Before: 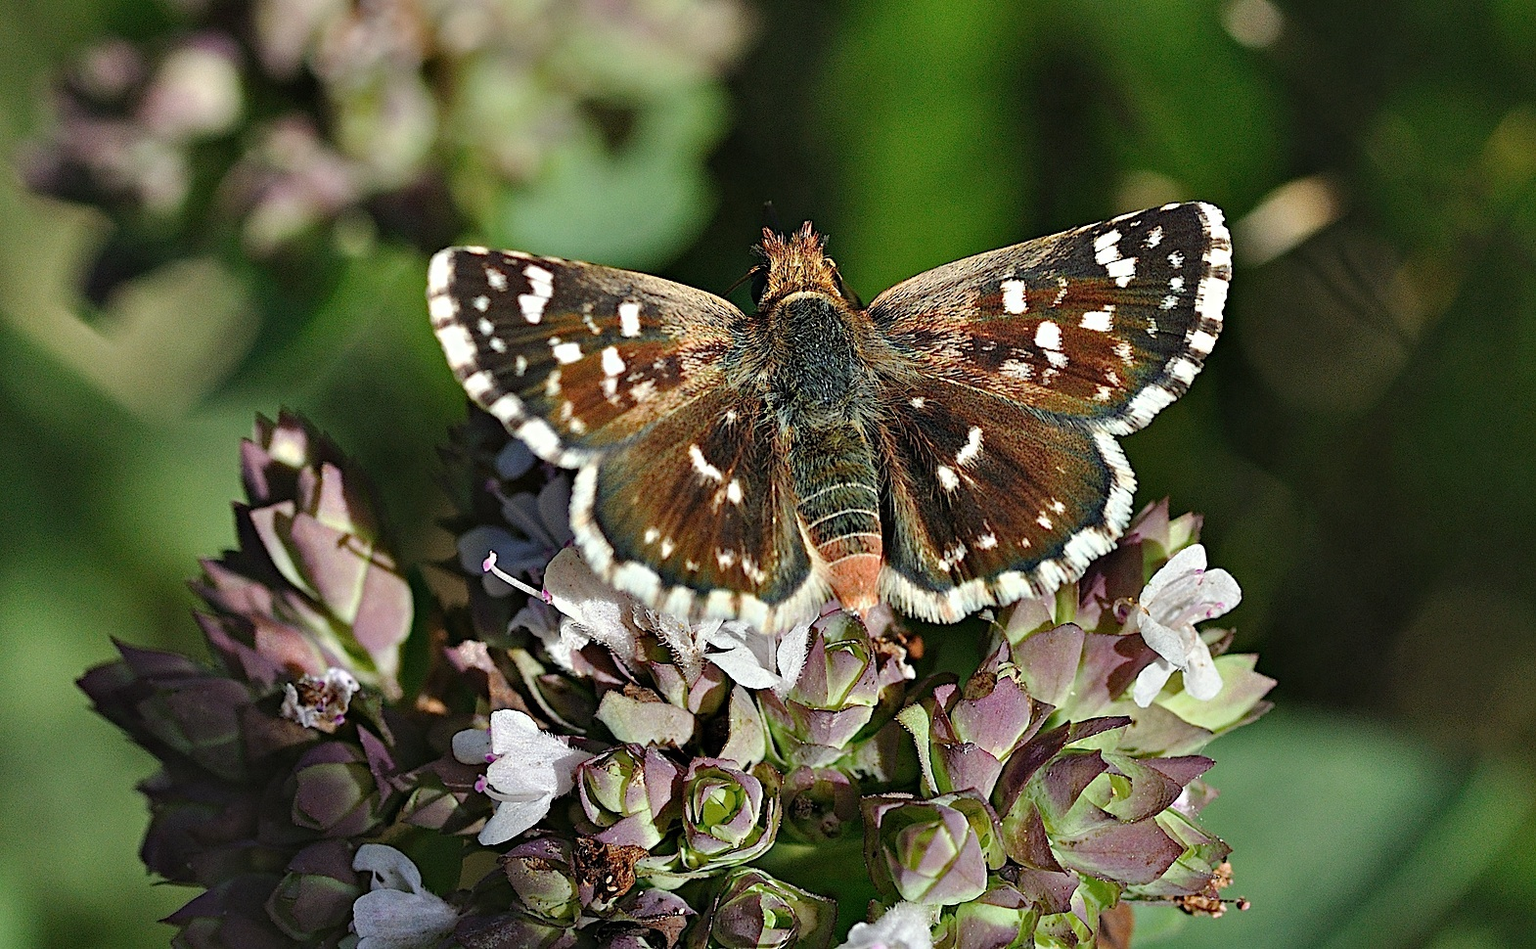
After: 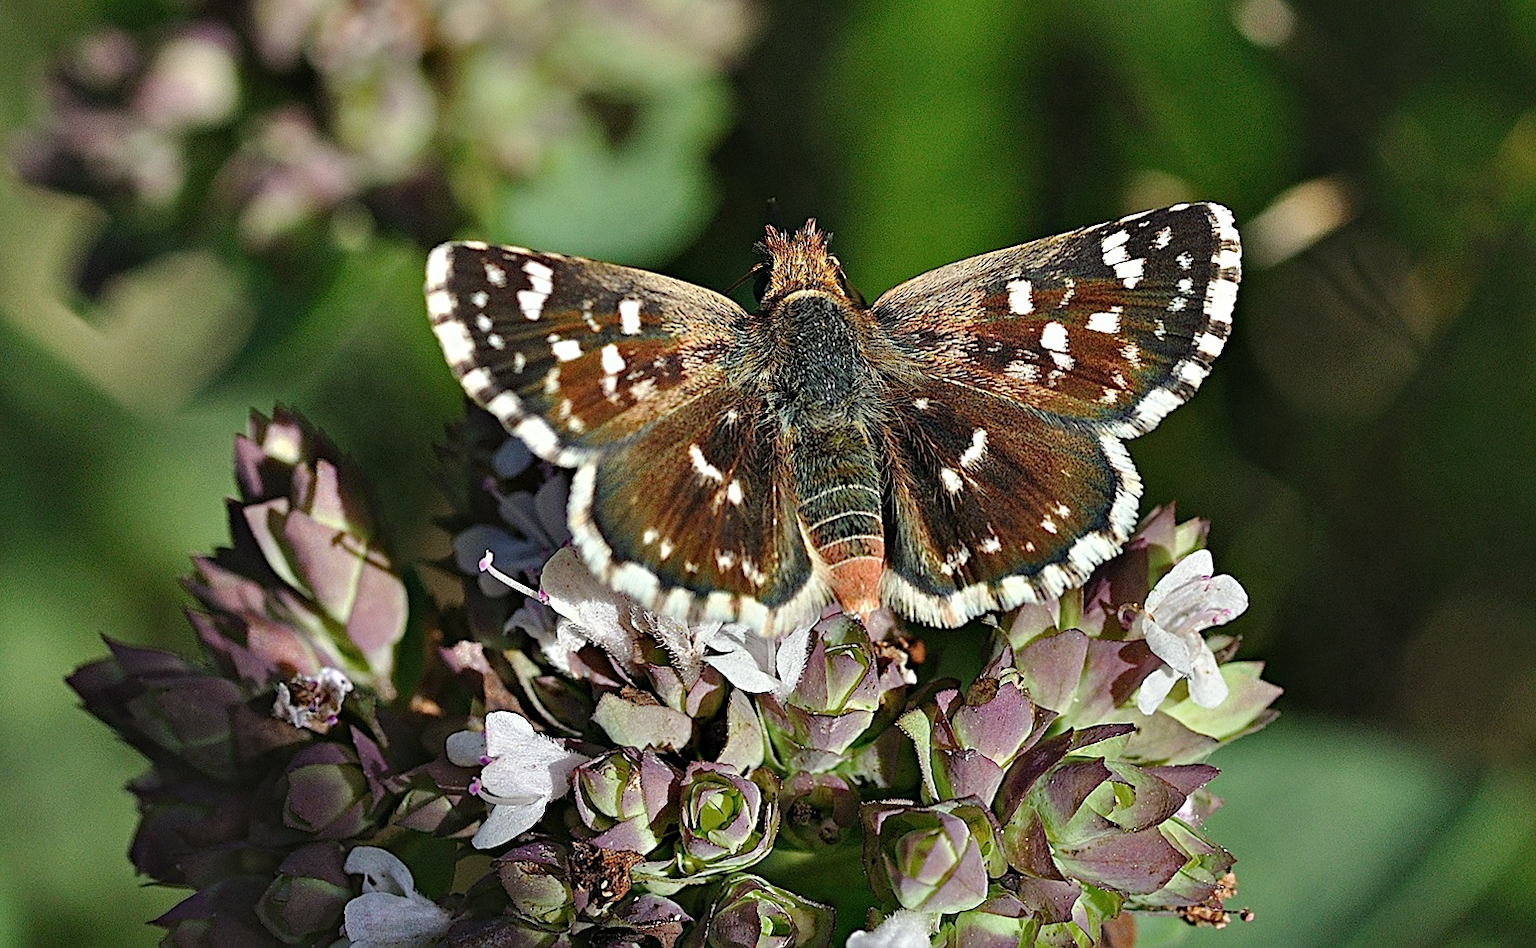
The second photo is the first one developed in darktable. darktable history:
sharpen: amount 0.2
crop and rotate: angle -0.5°
